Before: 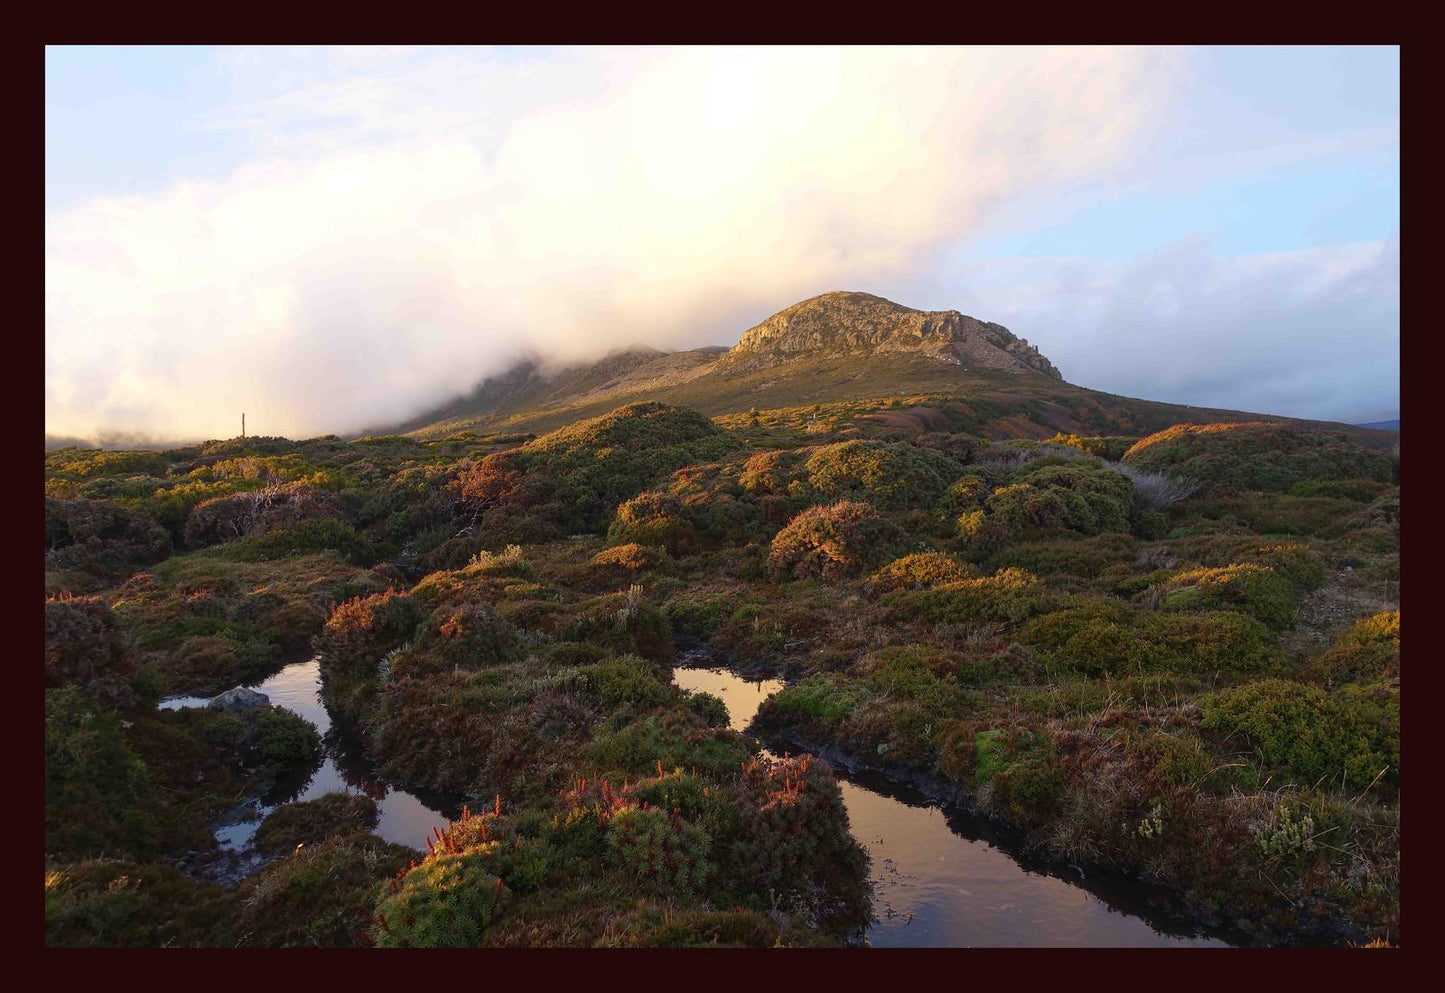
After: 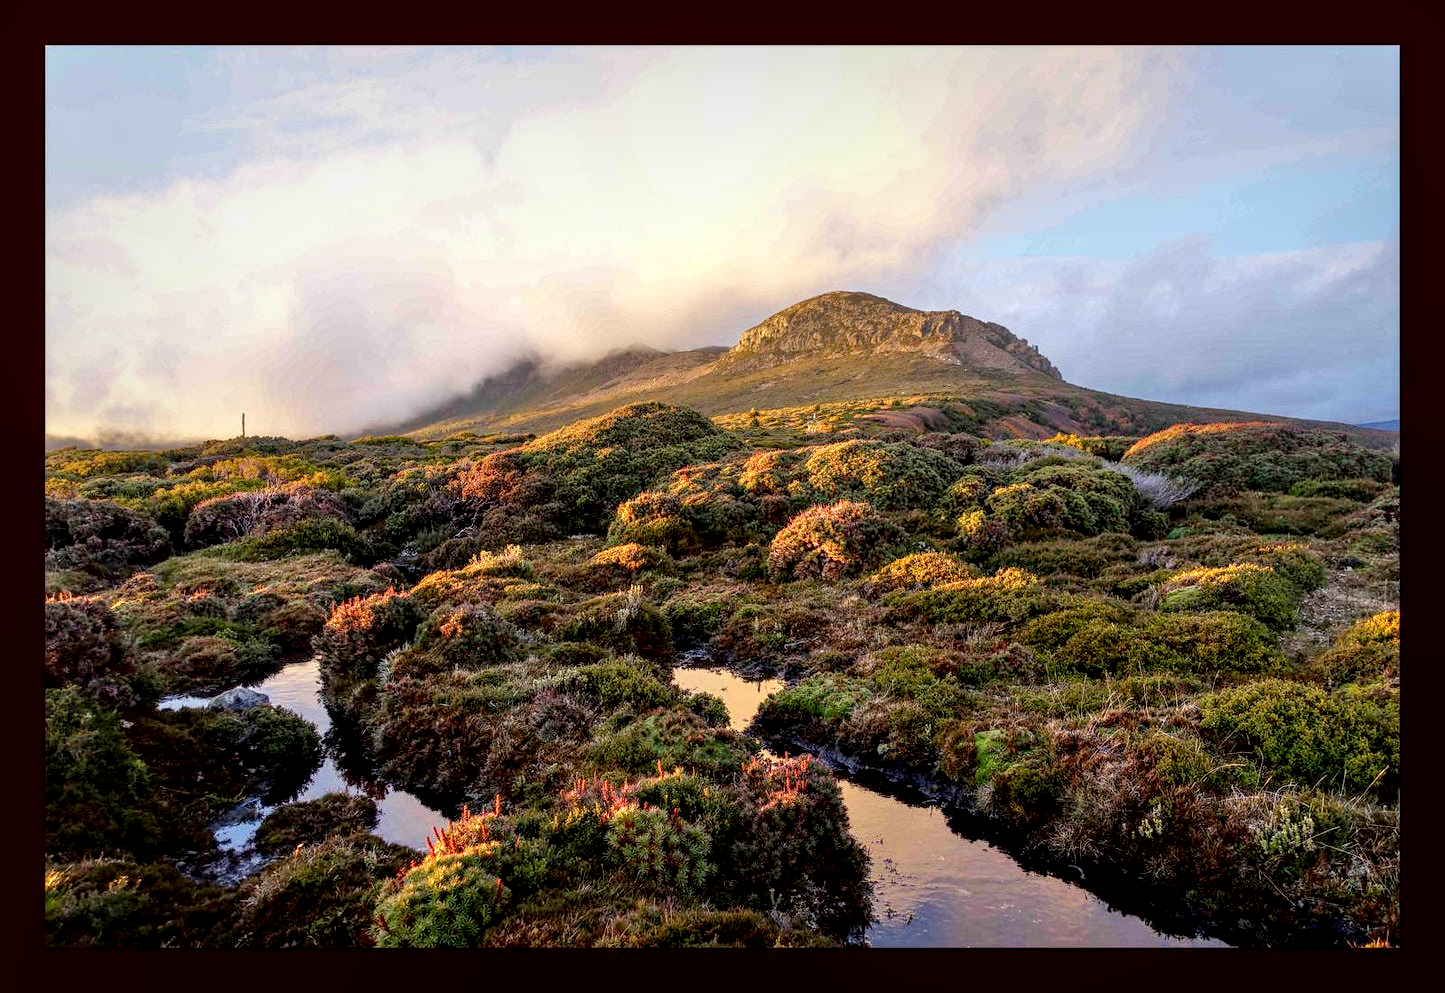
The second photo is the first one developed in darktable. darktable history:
local contrast: highlights 25%, detail 150%
tone equalizer: -7 EV 0.15 EV, -6 EV 0.6 EV, -5 EV 1.15 EV, -4 EV 1.33 EV, -3 EV 1.15 EV, -2 EV 0.6 EV, -1 EV 0.15 EV, mask exposure compensation -0.5 EV
exposure: black level correction 0.009, exposure 0.119 EV, compensate highlight preservation false
